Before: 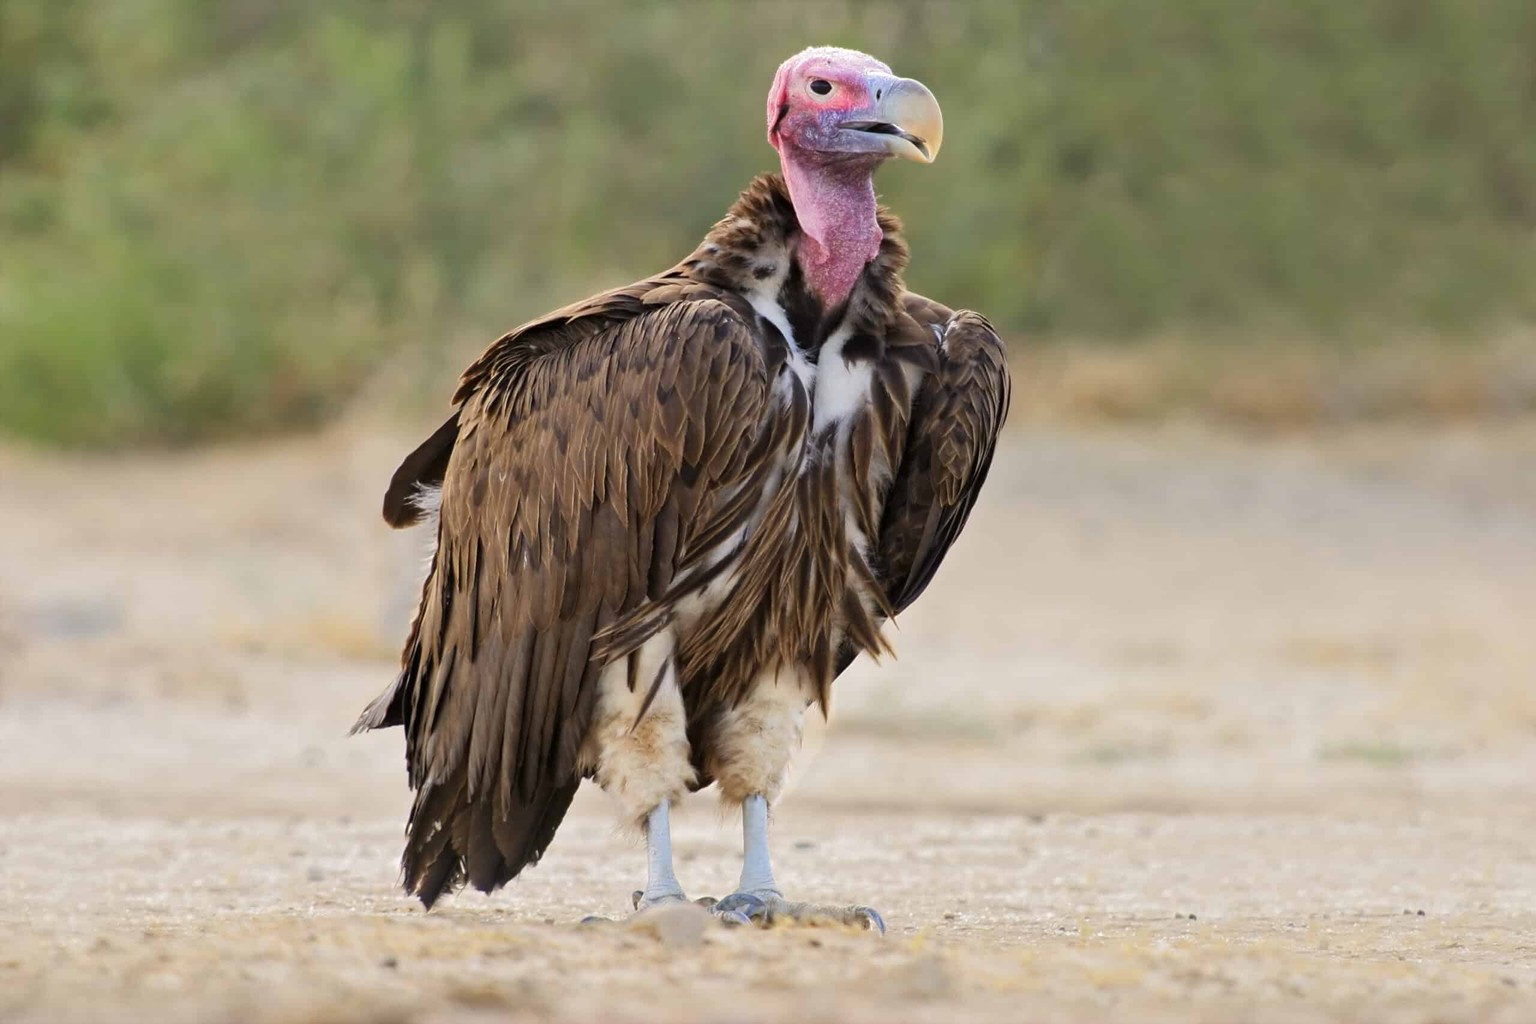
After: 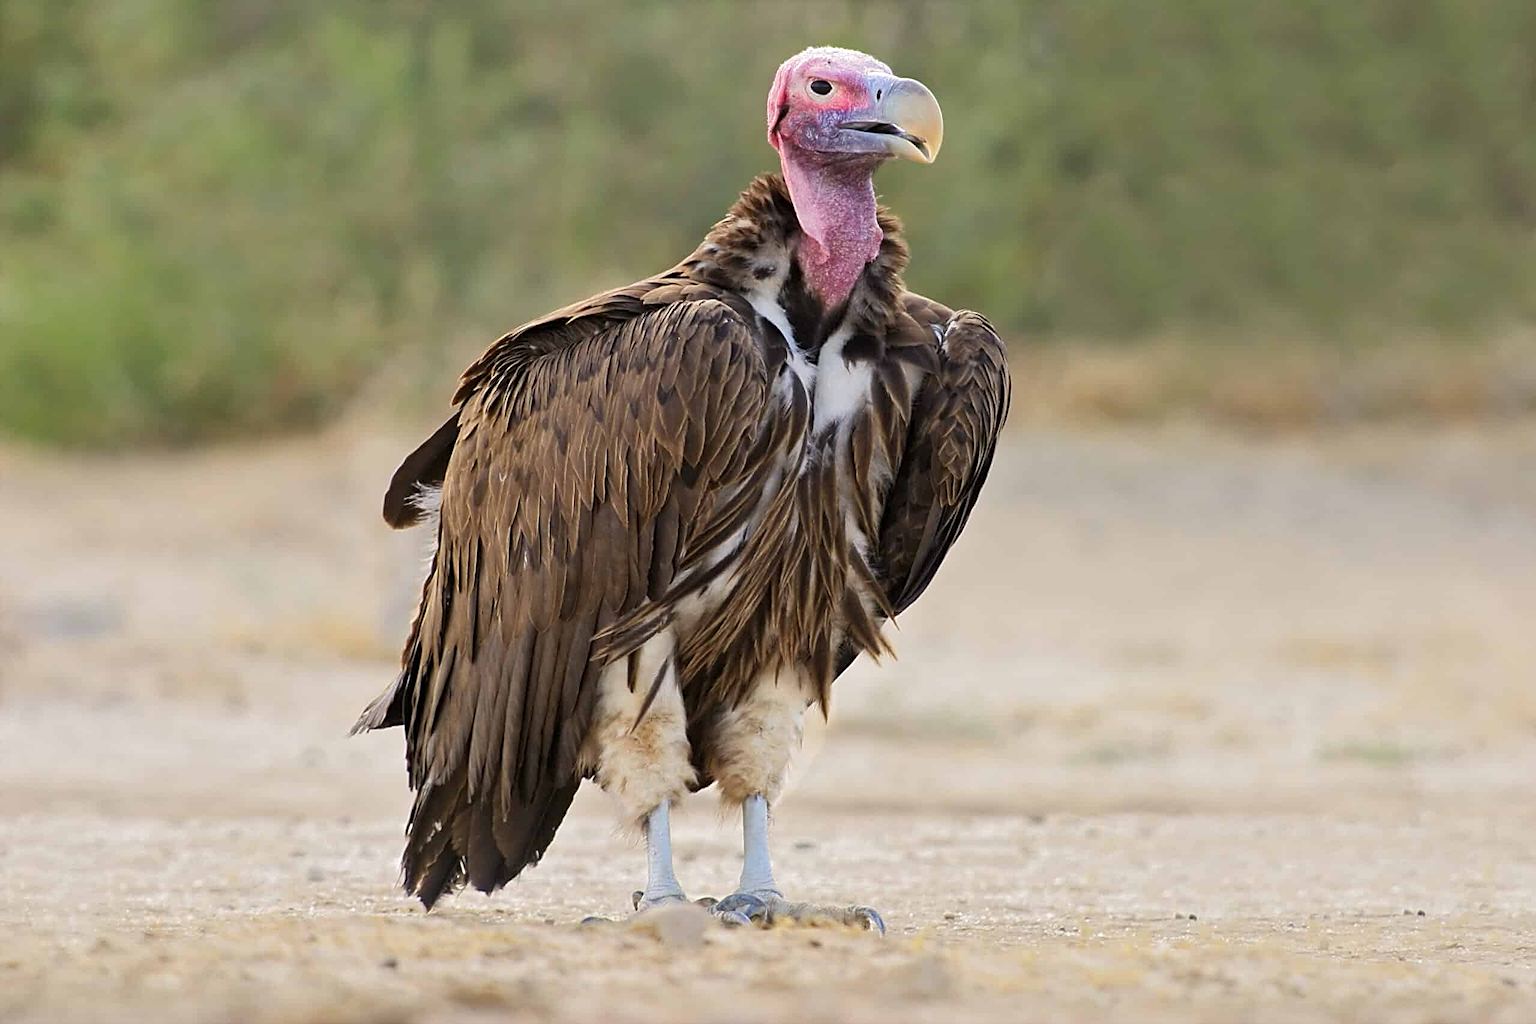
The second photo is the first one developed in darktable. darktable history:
sharpen: radius 2.561, amount 0.652
